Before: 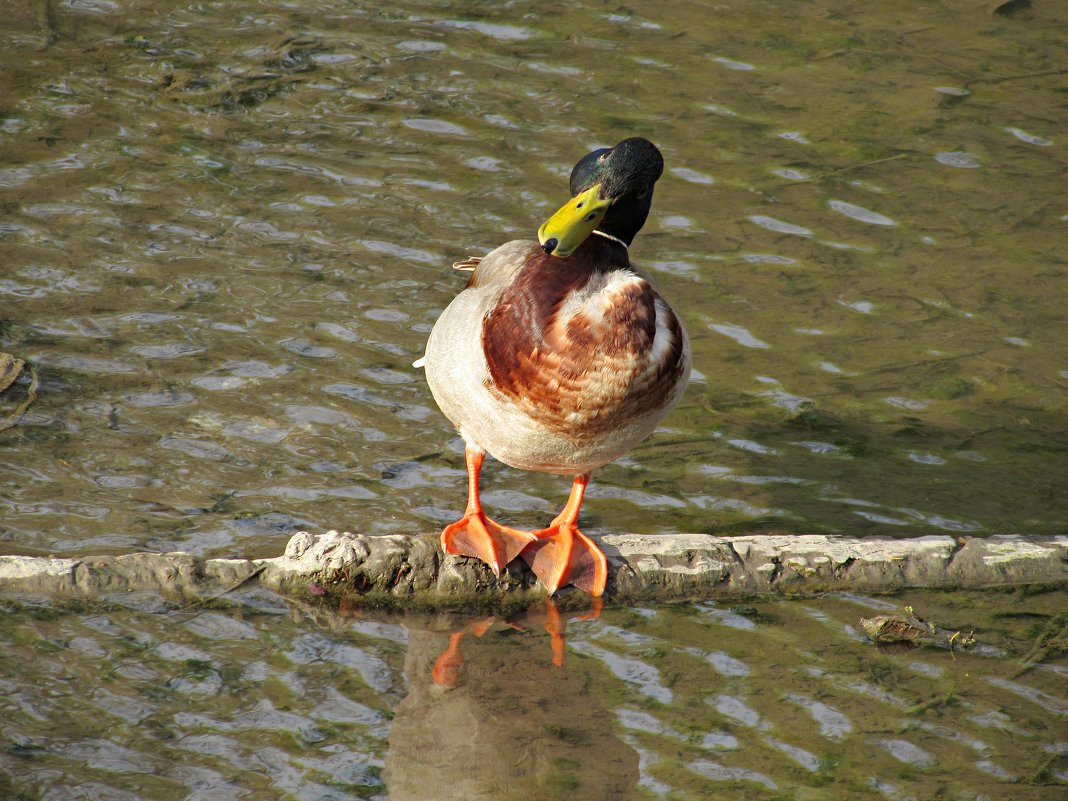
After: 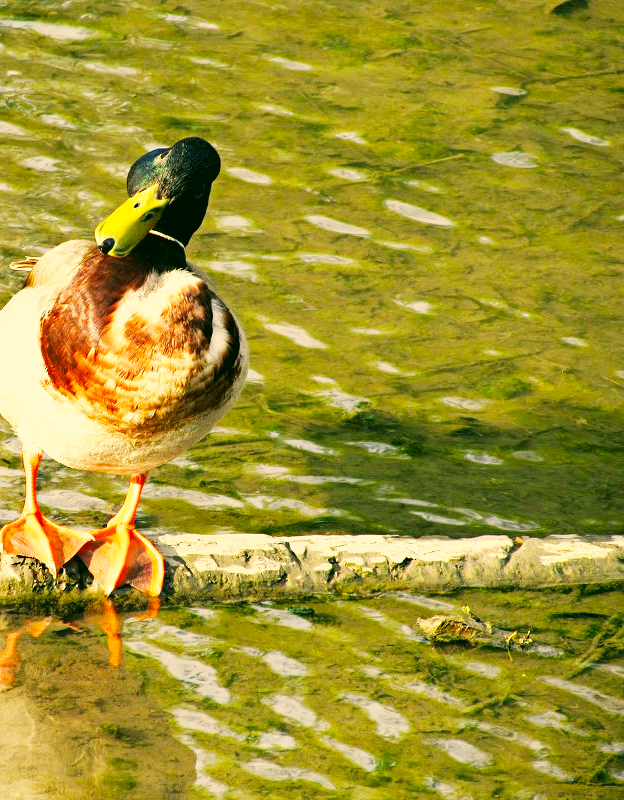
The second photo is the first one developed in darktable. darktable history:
crop: left 41.539%
base curve: curves: ch0 [(0, 0) (0.007, 0.004) (0.027, 0.03) (0.046, 0.07) (0.207, 0.54) (0.442, 0.872) (0.673, 0.972) (1, 1)], exposure shift 0.576, preserve colors none
color correction: highlights a* 5.19, highlights b* 23.55, shadows a* -15.8, shadows b* 4
